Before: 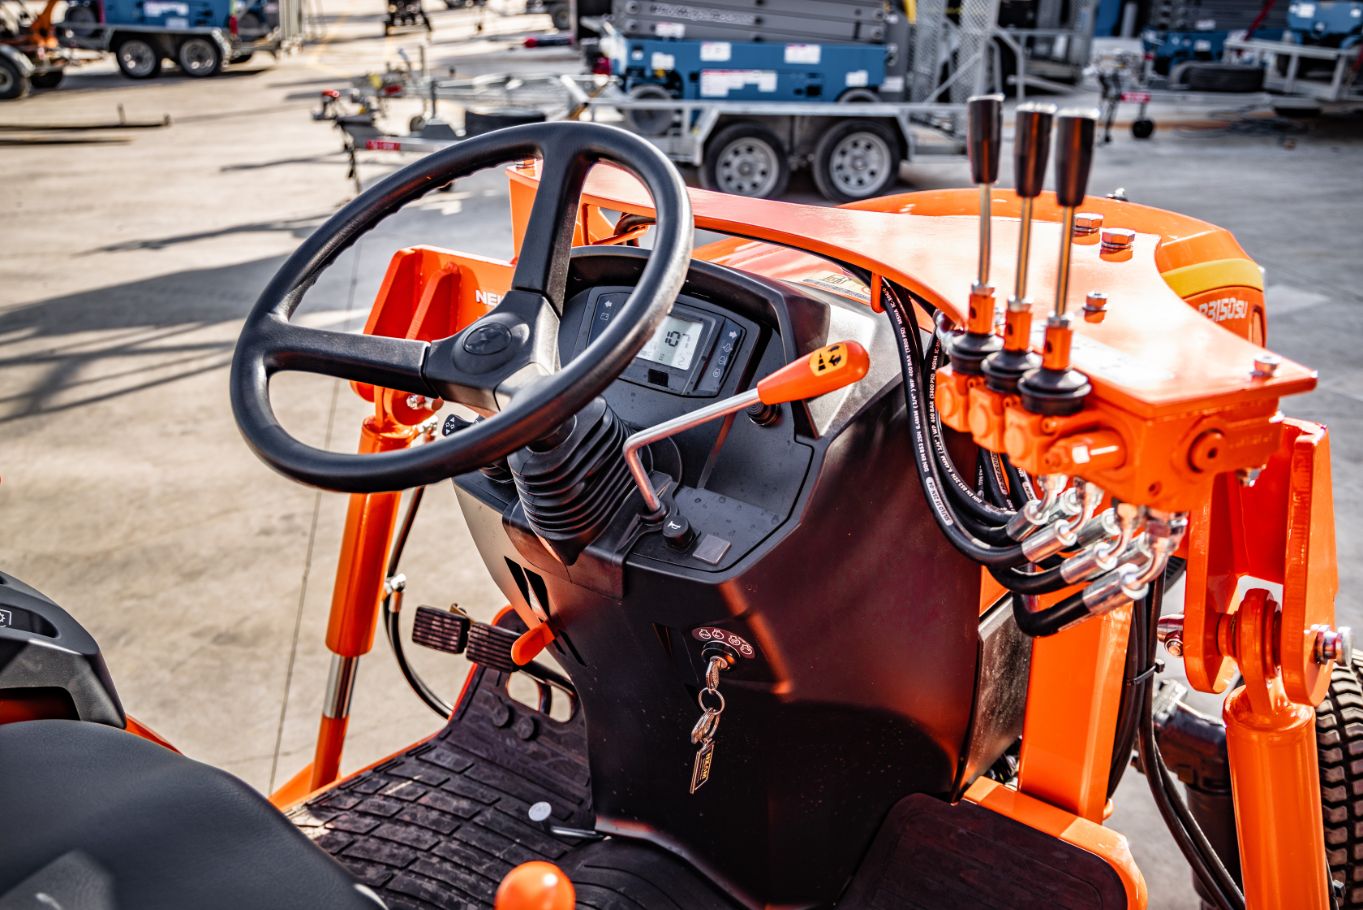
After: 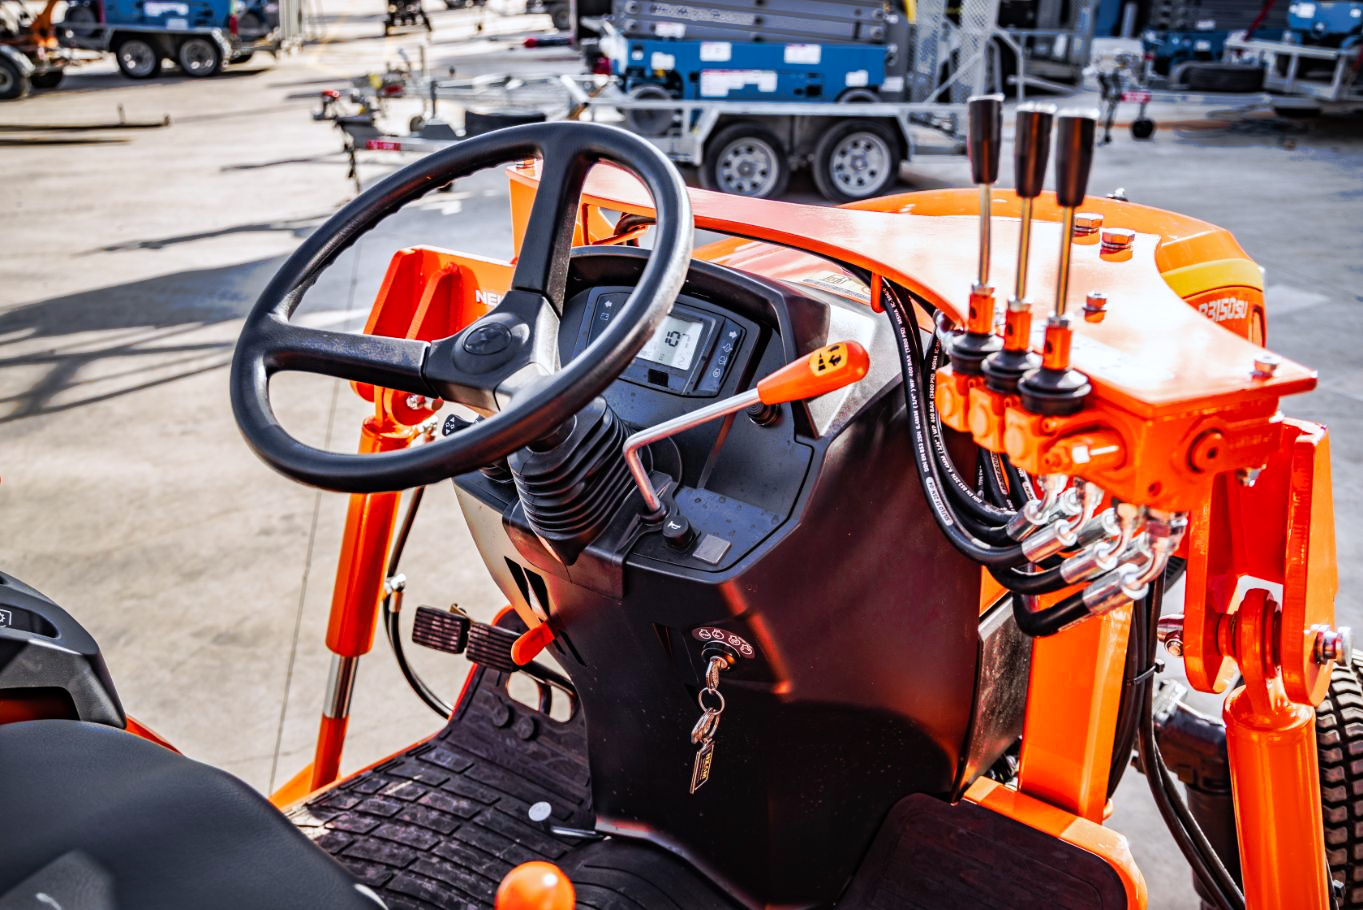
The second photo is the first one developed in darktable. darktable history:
white balance: red 0.976, blue 1.04
tone curve: curves: ch0 [(0, 0) (0.003, 0.003) (0.011, 0.011) (0.025, 0.024) (0.044, 0.044) (0.069, 0.068) (0.1, 0.098) (0.136, 0.133) (0.177, 0.174) (0.224, 0.22) (0.277, 0.272) (0.335, 0.329) (0.399, 0.392) (0.468, 0.46) (0.543, 0.607) (0.623, 0.676) (0.709, 0.75) (0.801, 0.828) (0.898, 0.912) (1, 1)], preserve colors none
